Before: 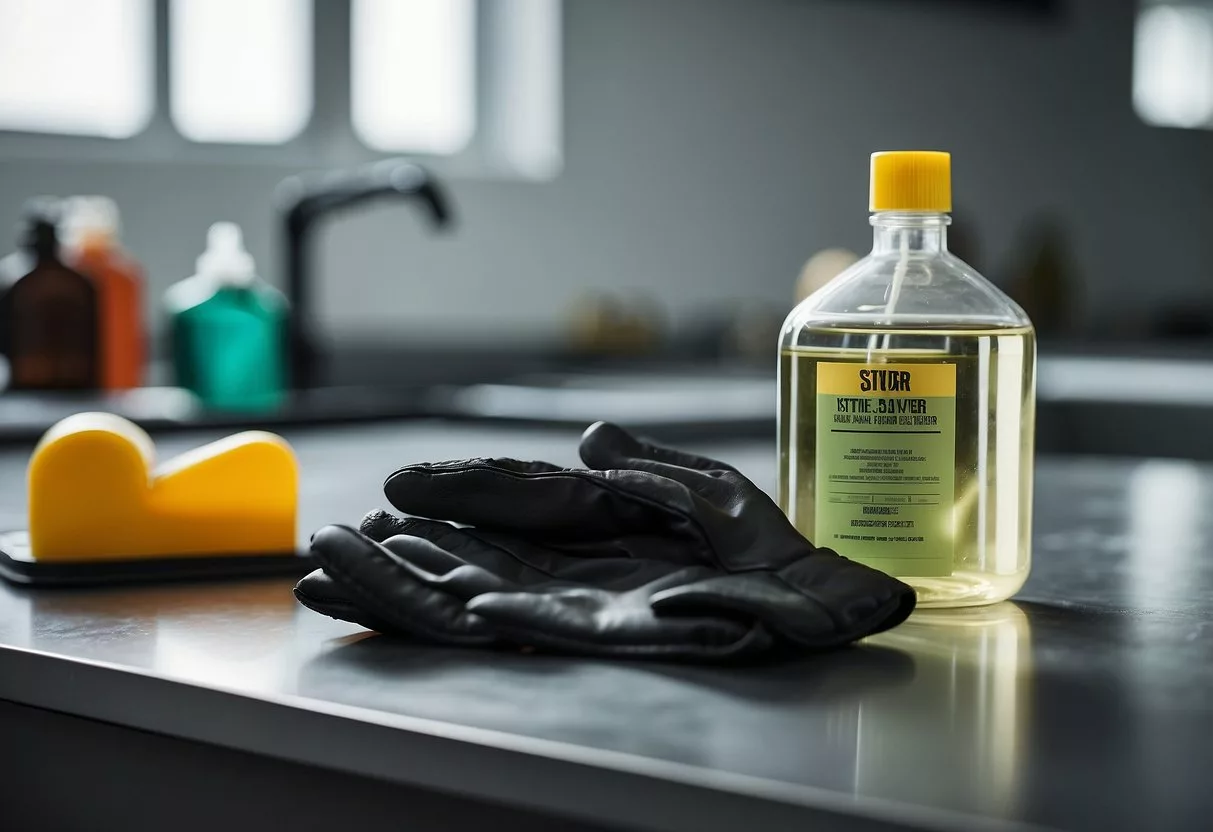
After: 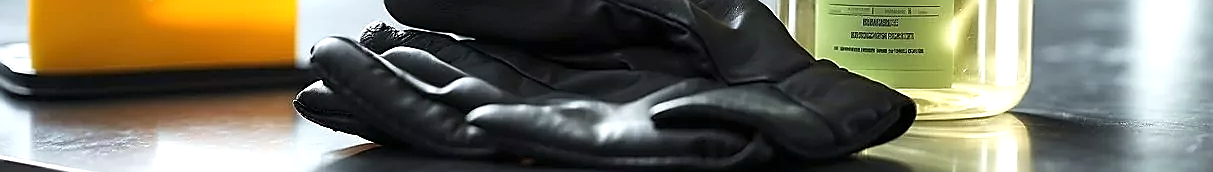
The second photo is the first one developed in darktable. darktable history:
crop and rotate: top 58.661%, bottom 20.614%
sharpen: radius 1.405, amount 1.237, threshold 0.71
exposure: exposure 0.67 EV, compensate highlight preservation false
